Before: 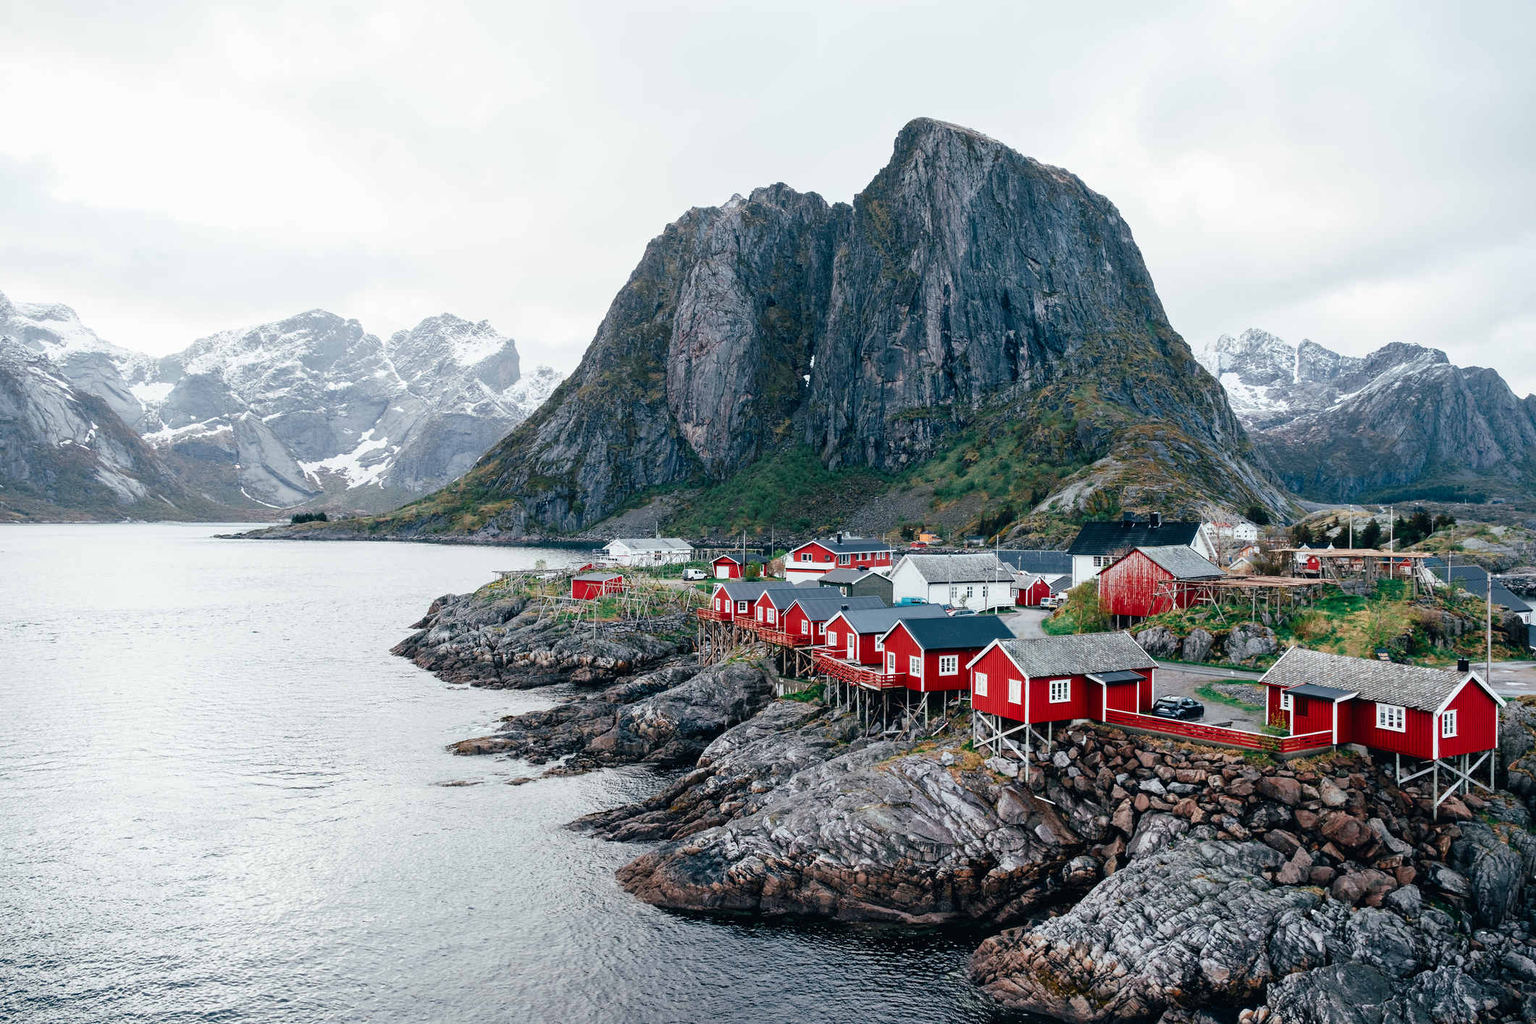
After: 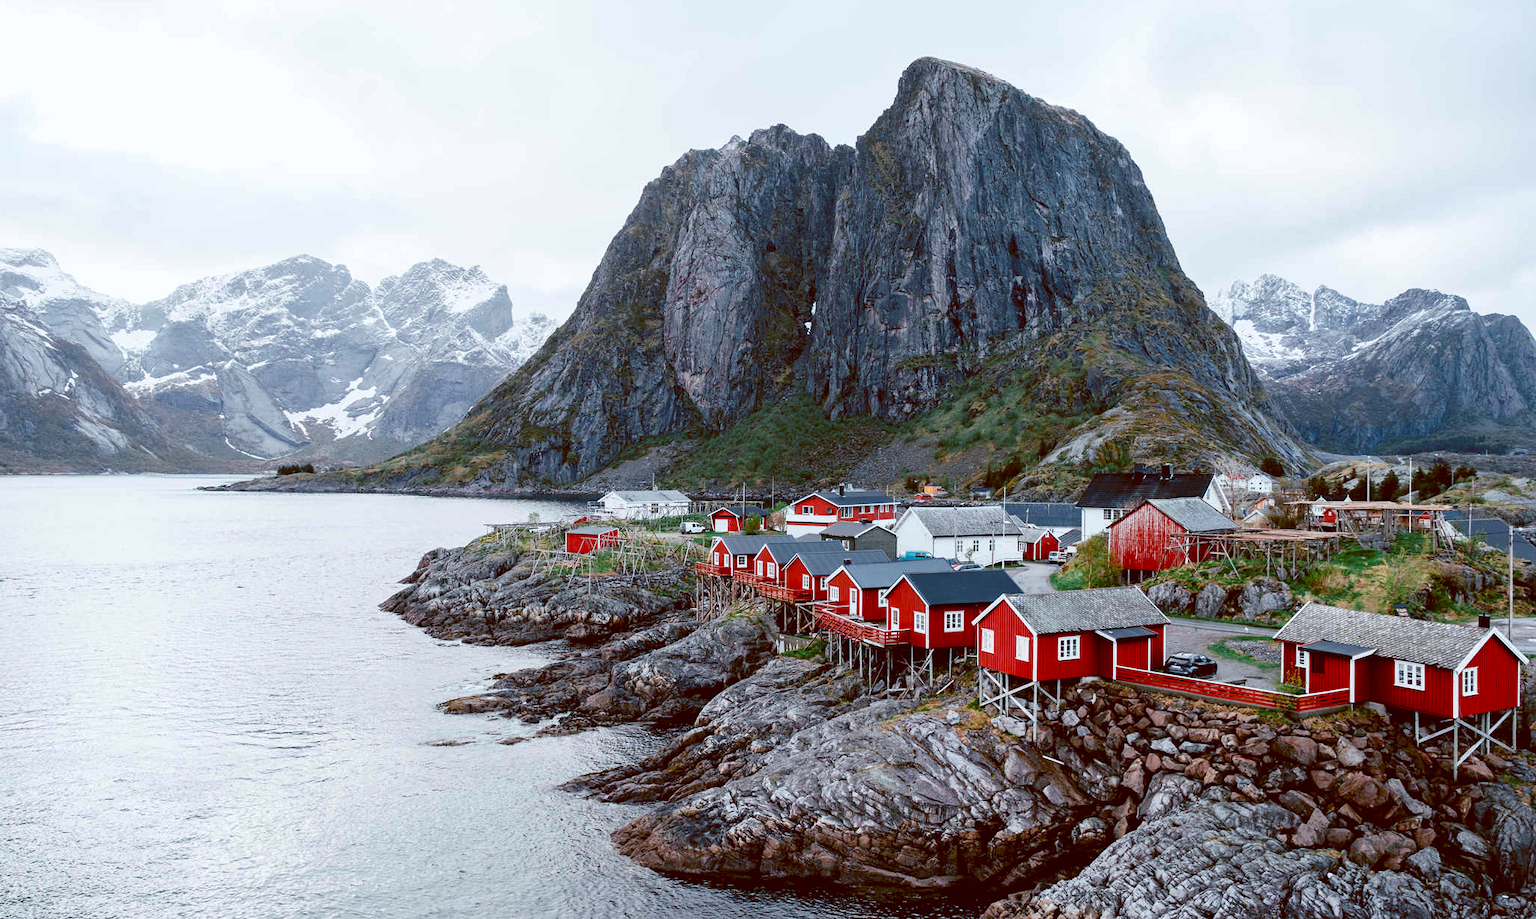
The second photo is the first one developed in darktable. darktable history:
tone equalizer: -8 EV -0.55 EV
crop: left 1.507%, top 6.147%, right 1.379%, bottom 6.637%
color balance: lift [1, 1.015, 1.004, 0.985], gamma [1, 0.958, 0.971, 1.042], gain [1, 0.956, 0.977, 1.044]
exposure: compensate highlight preservation false
